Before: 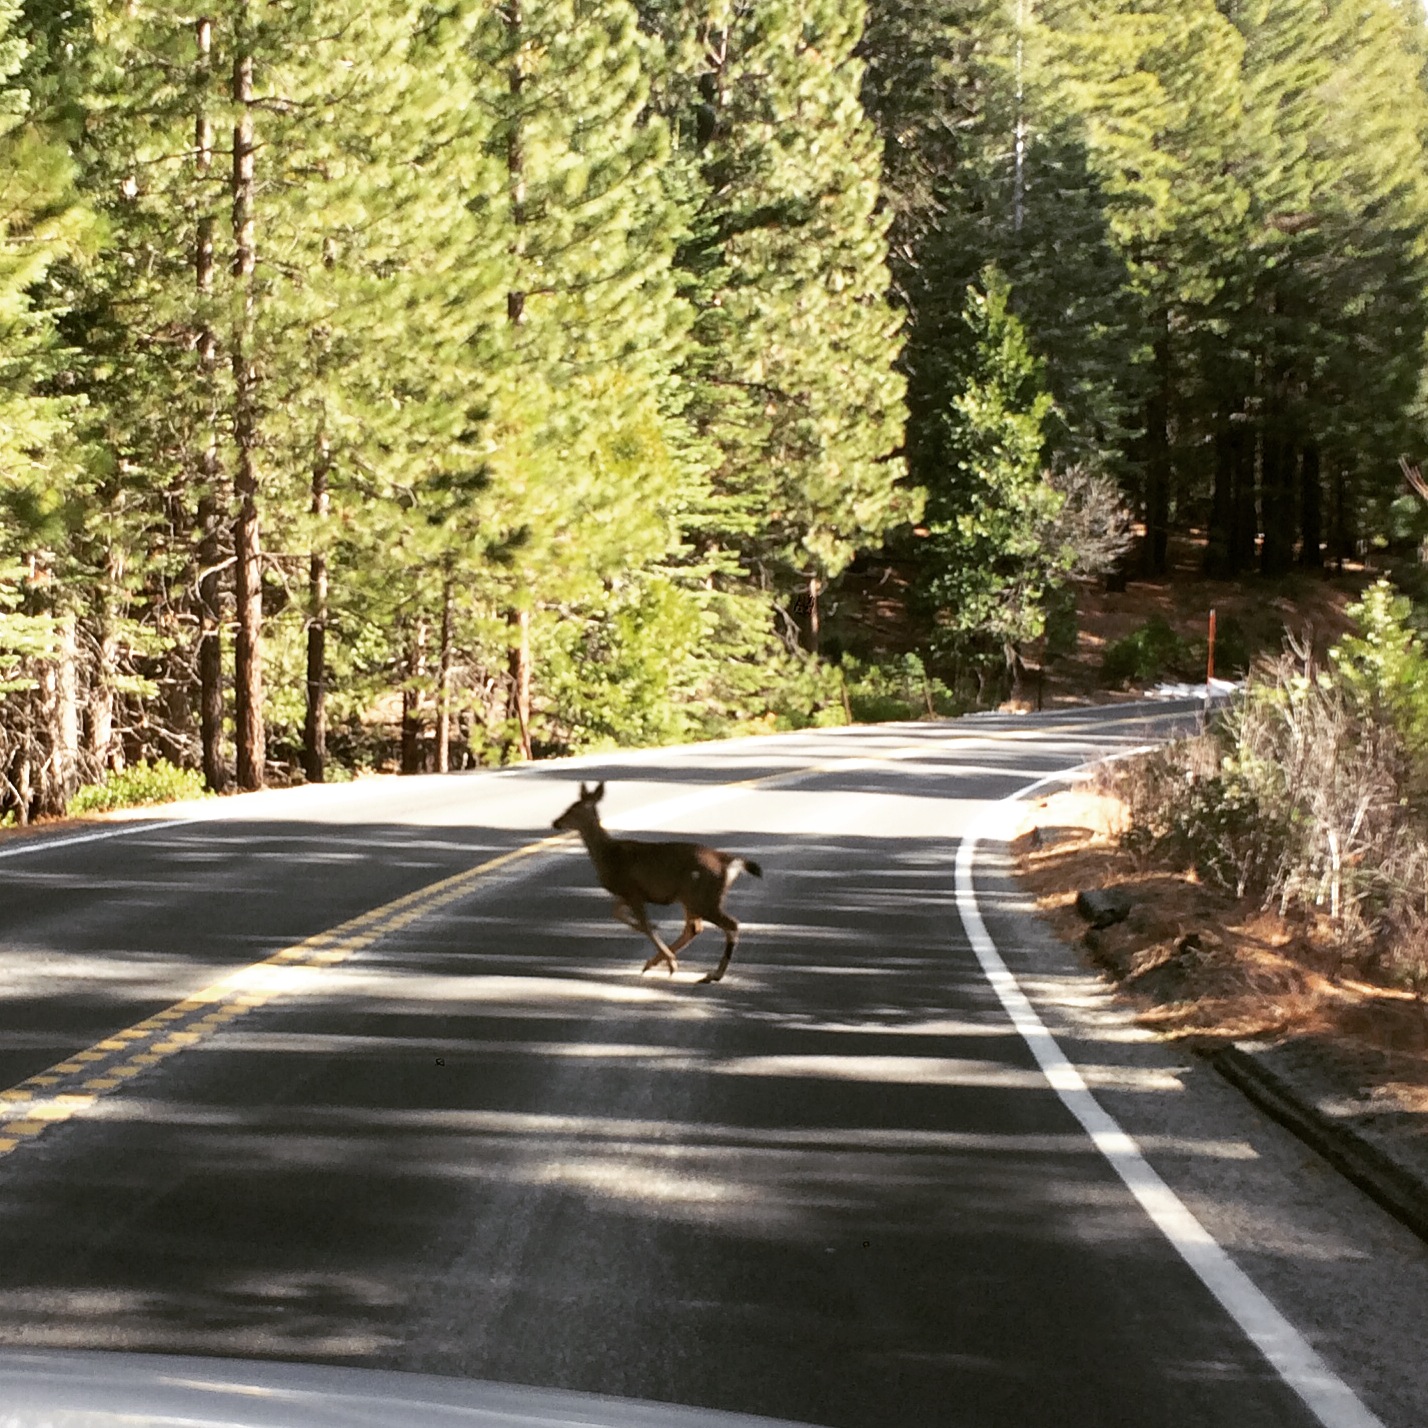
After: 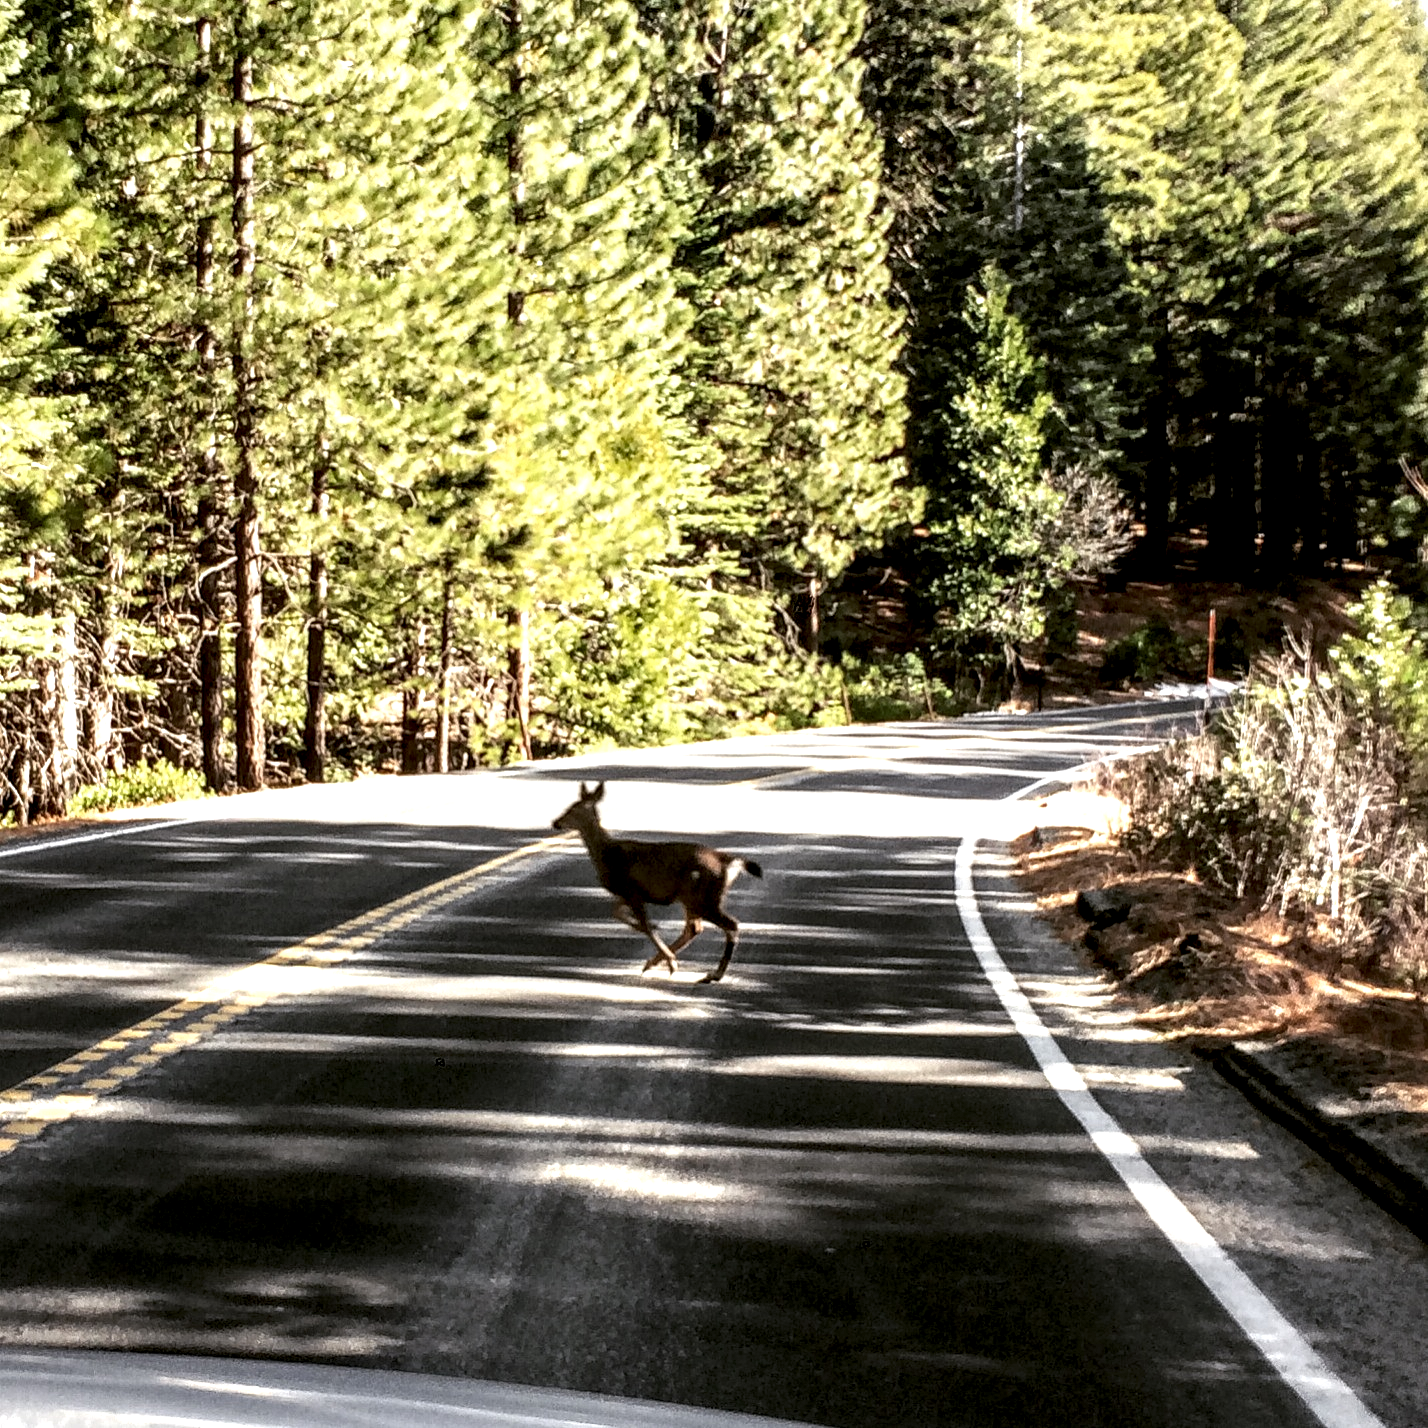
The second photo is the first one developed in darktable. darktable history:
exposure: exposure 0.02 EV, compensate highlight preservation false
tone equalizer: on, module defaults
local contrast: detail 203%
